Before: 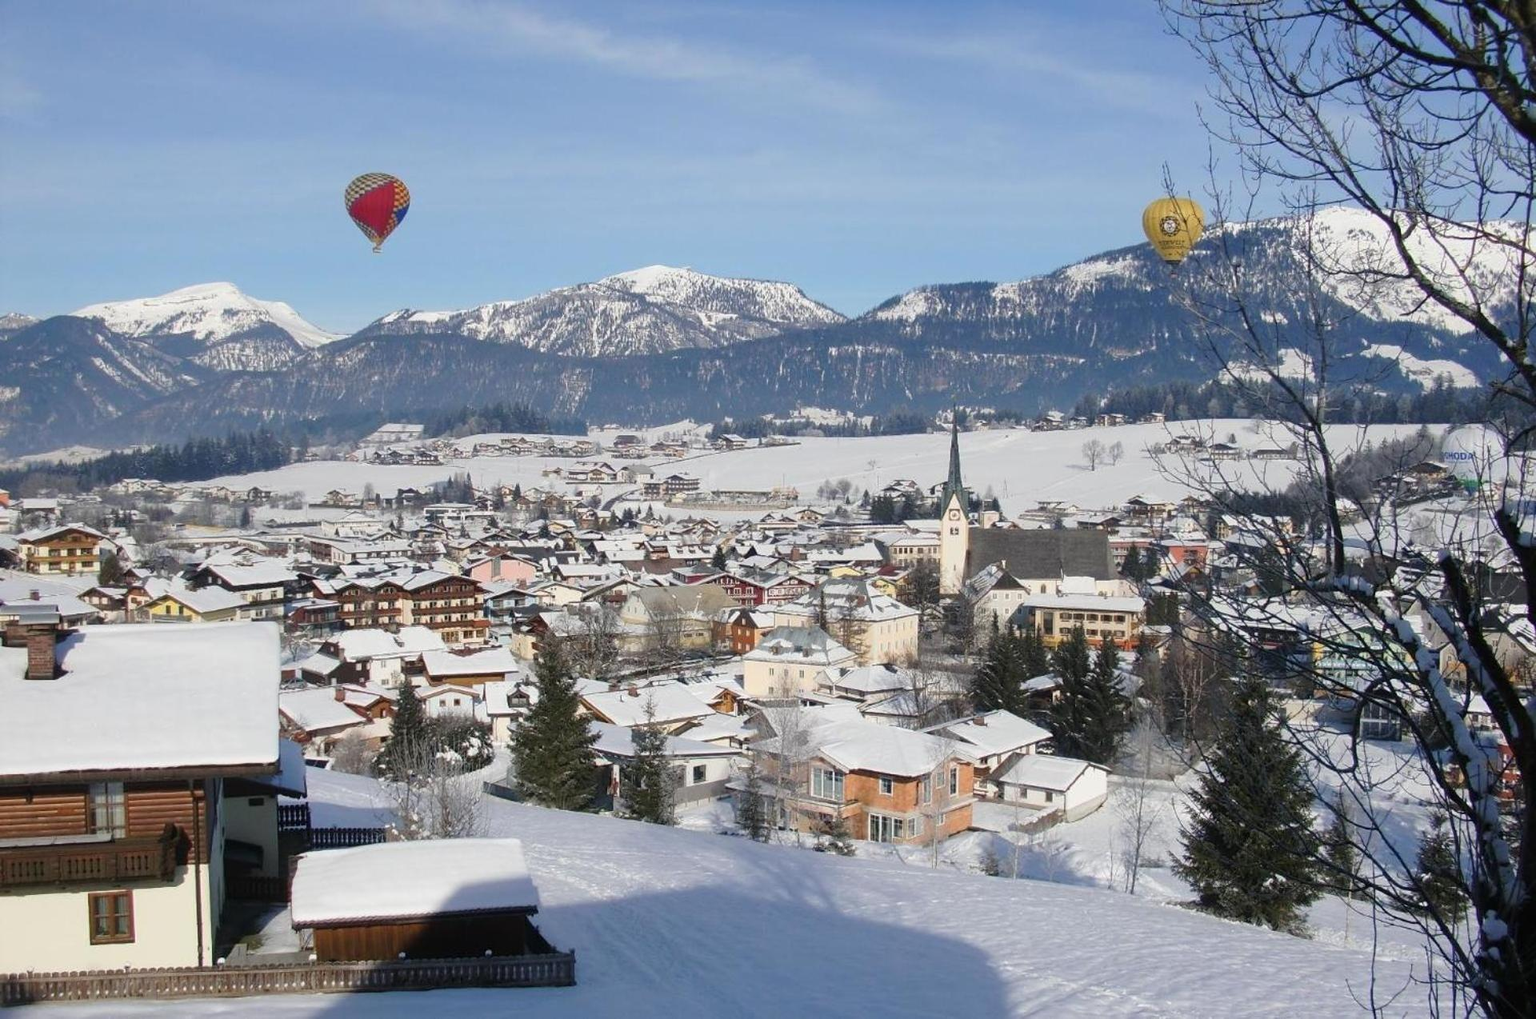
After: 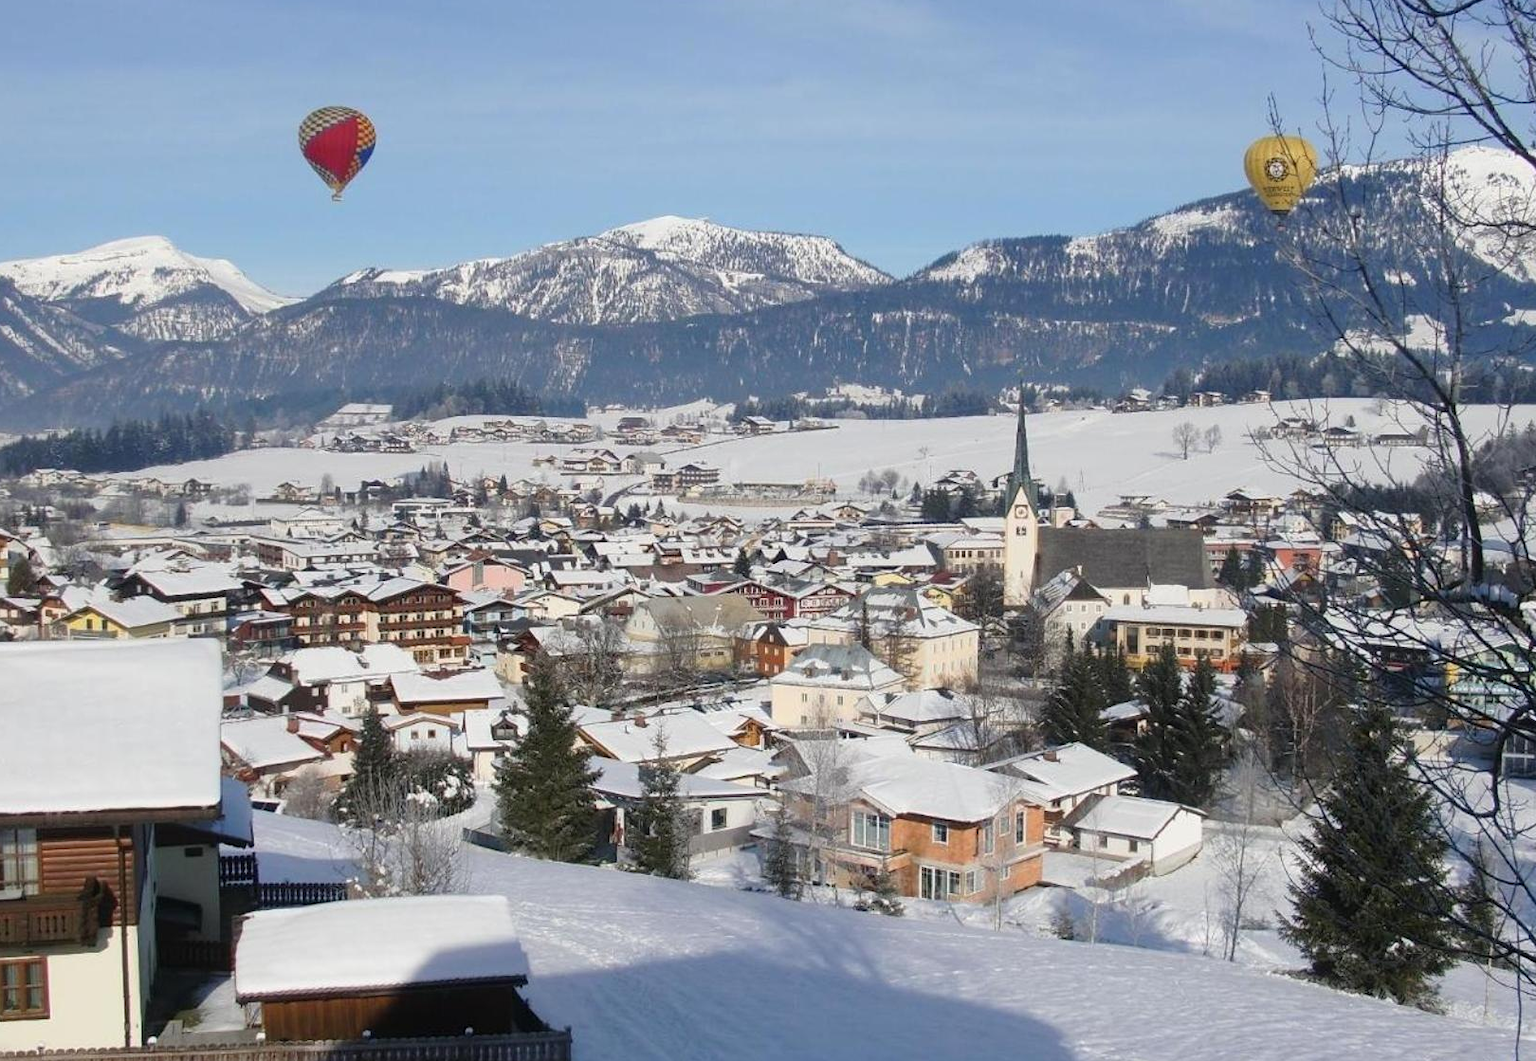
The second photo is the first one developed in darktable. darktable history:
exposure: black level correction 0, compensate highlight preservation false
crop: left 6.083%, top 8.227%, right 9.525%, bottom 3.82%
